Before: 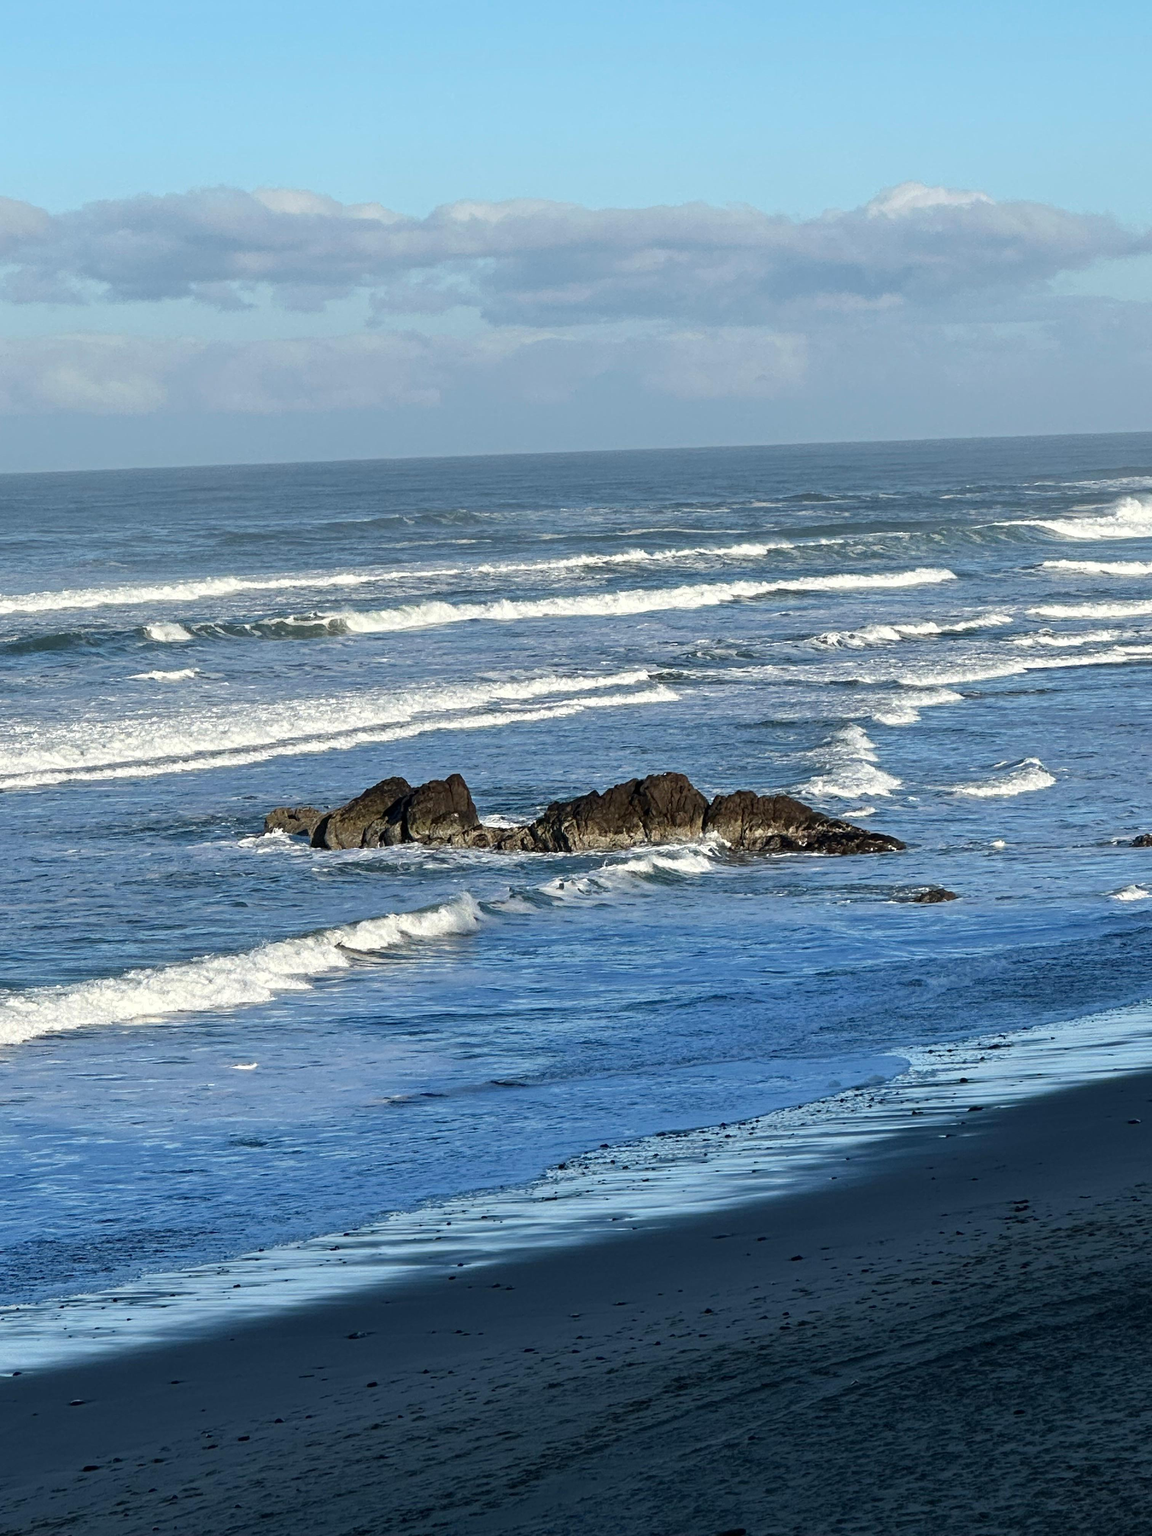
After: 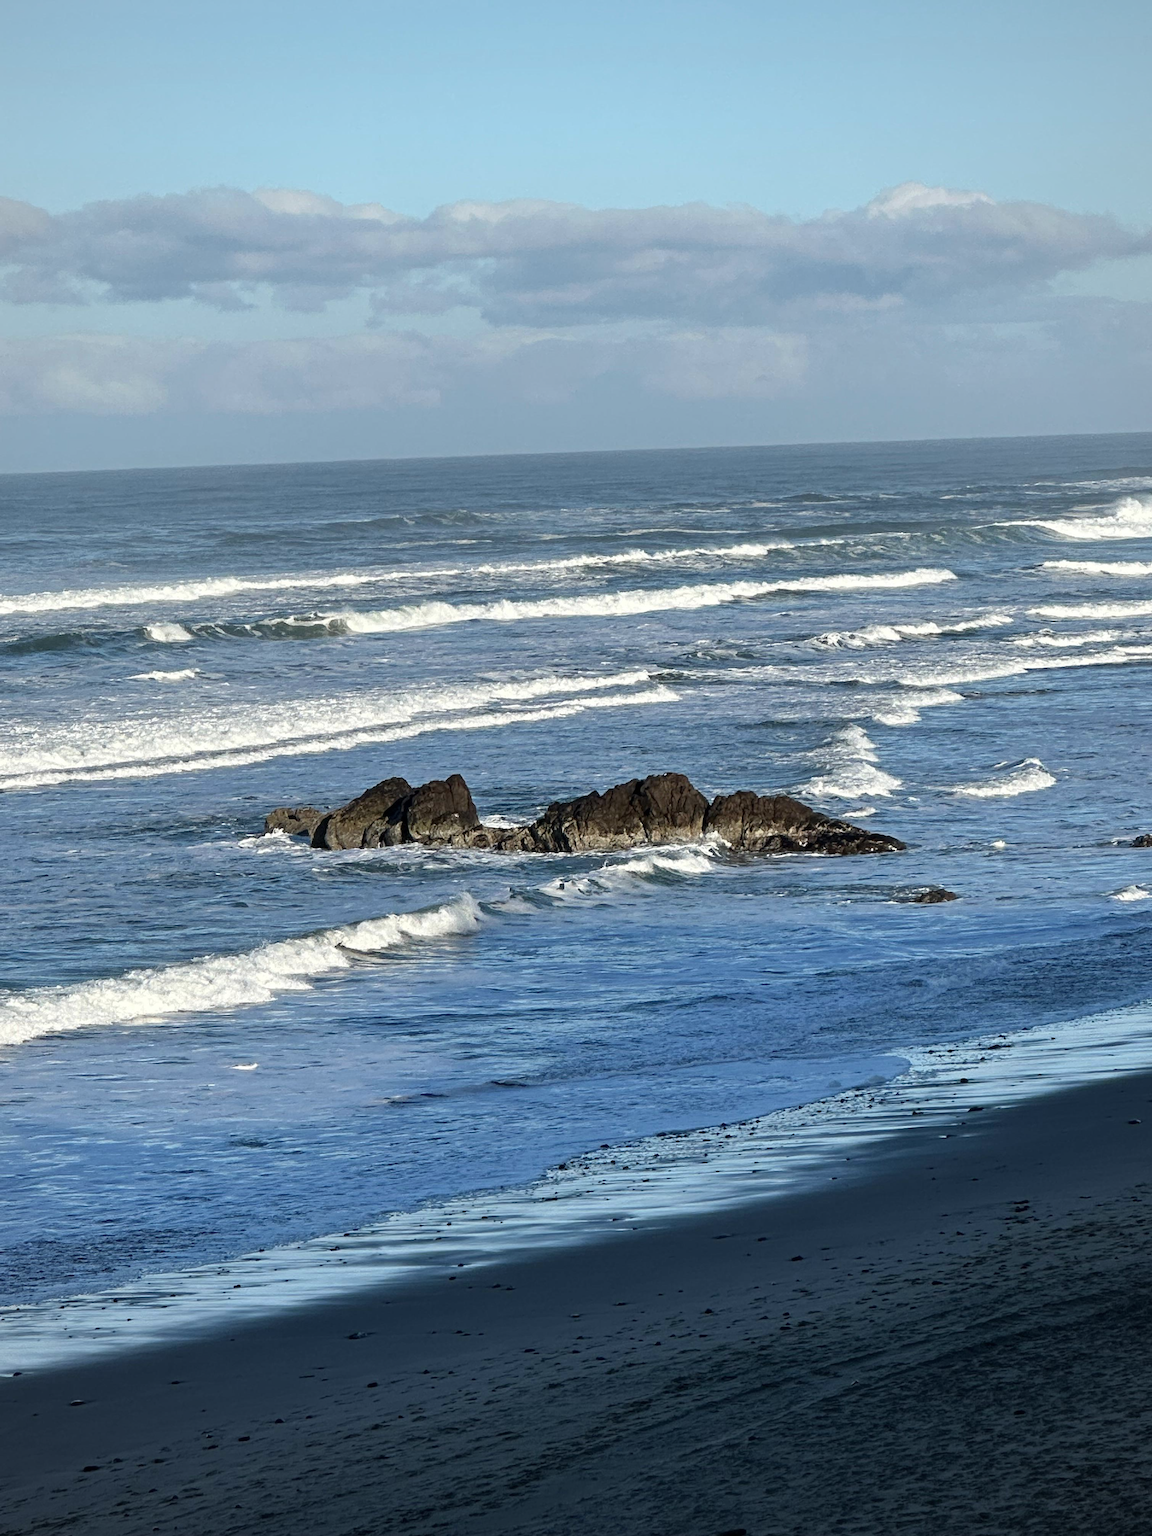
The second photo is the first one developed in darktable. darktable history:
vignetting: fall-off radius 93.87%
contrast brightness saturation: saturation -0.1
rgb levels: preserve colors max RGB
